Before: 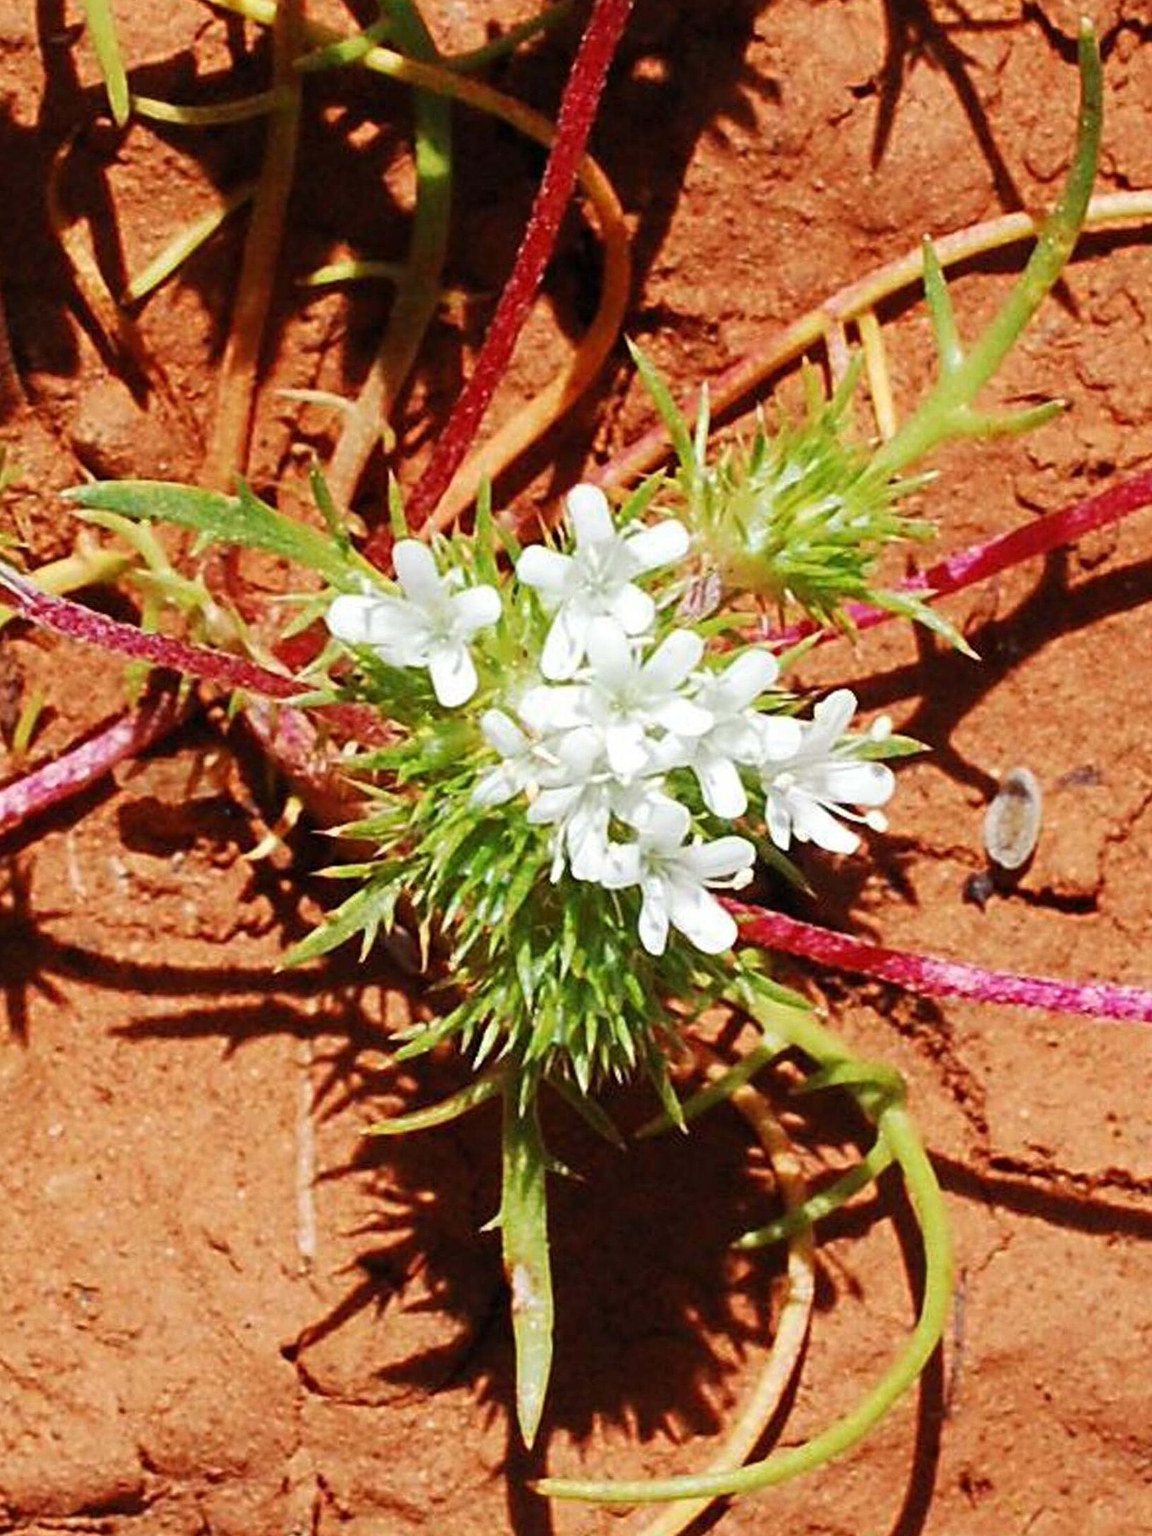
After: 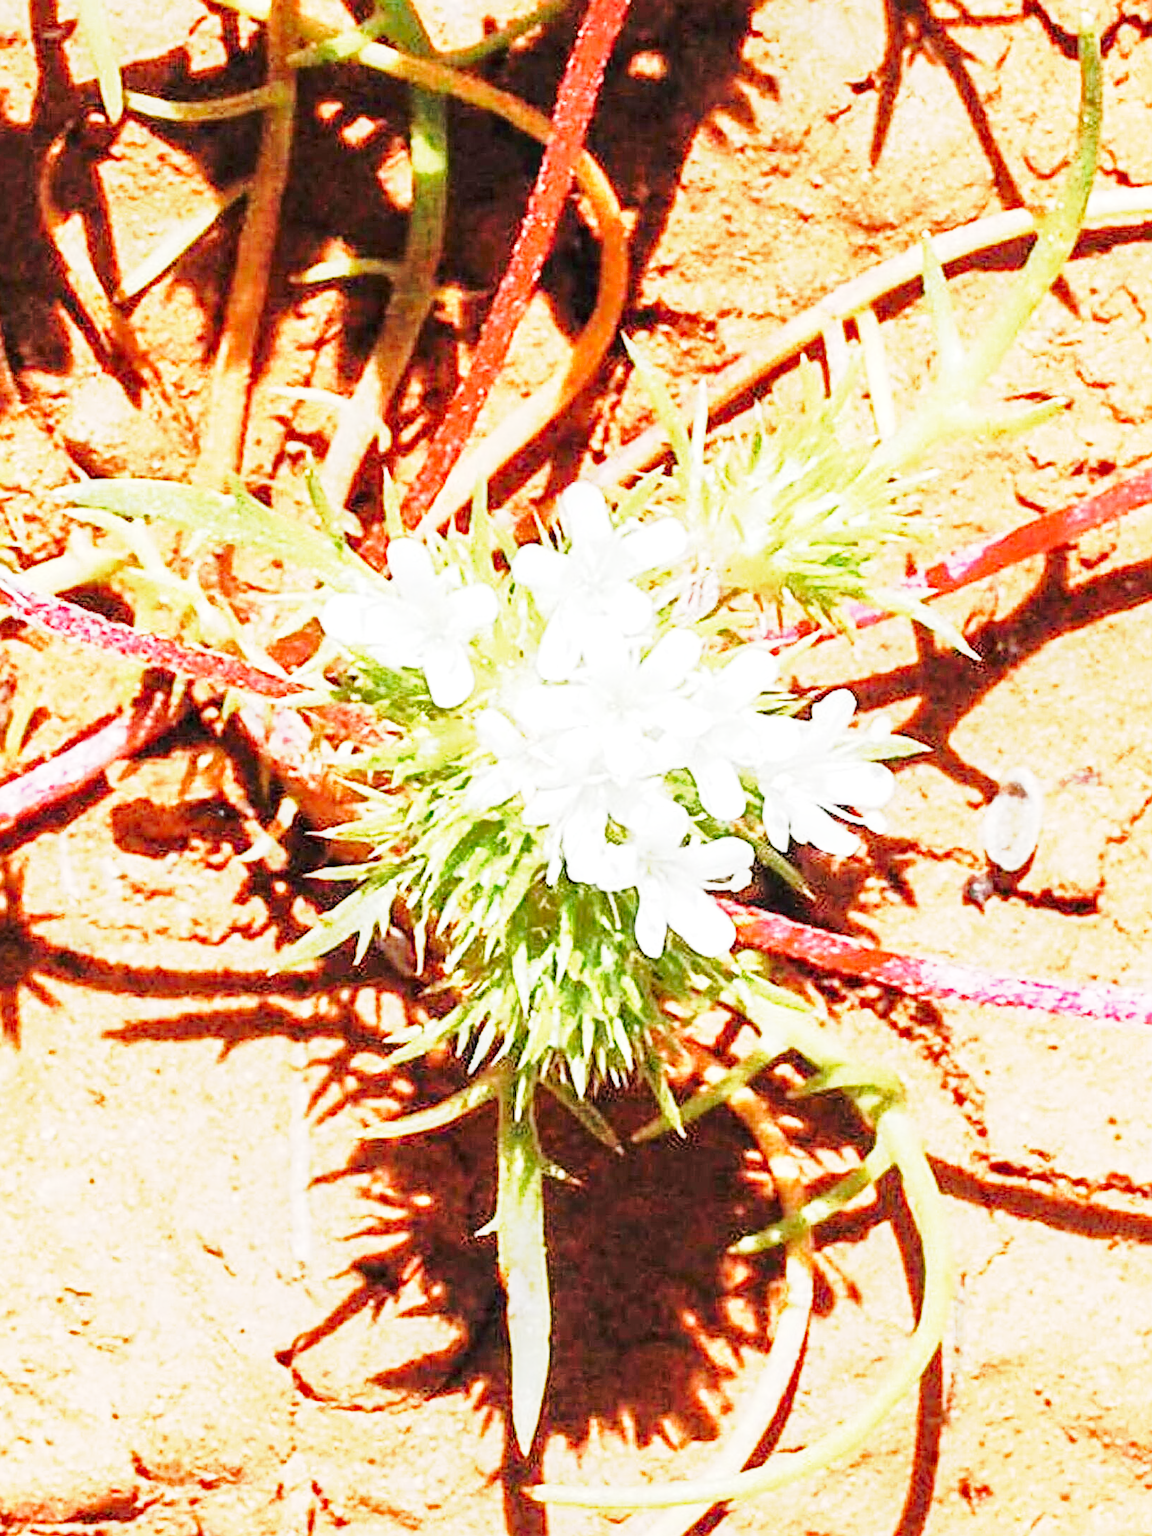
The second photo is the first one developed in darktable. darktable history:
crop and rotate: left 0.707%, top 0.347%, bottom 0.371%
shadows and highlights: shadows -20.01, white point adjustment -1.96, highlights -35.09
sharpen: on, module defaults
local contrast: on, module defaults
exposure: black level correction 0, exposure 1.284 EV, compensate highlight preservation false
base curve: curves: ch0 [(0, 0) (0.025, 0.046) (0.112, 0.277) (0.467, 0.74) (0.814, 0.929) (1, 0.942)], preserve colors none
tone equalizer: -8 EV -0.74 EV, -7 EV -0.665 EV, -6 EV -0.598 EV, -5 EV -0.39 EV, -3 EV 0.4 EV, -2 EV 0.6 EV, -1 EV 0.682 EV, +0 EV 0.755 EV
